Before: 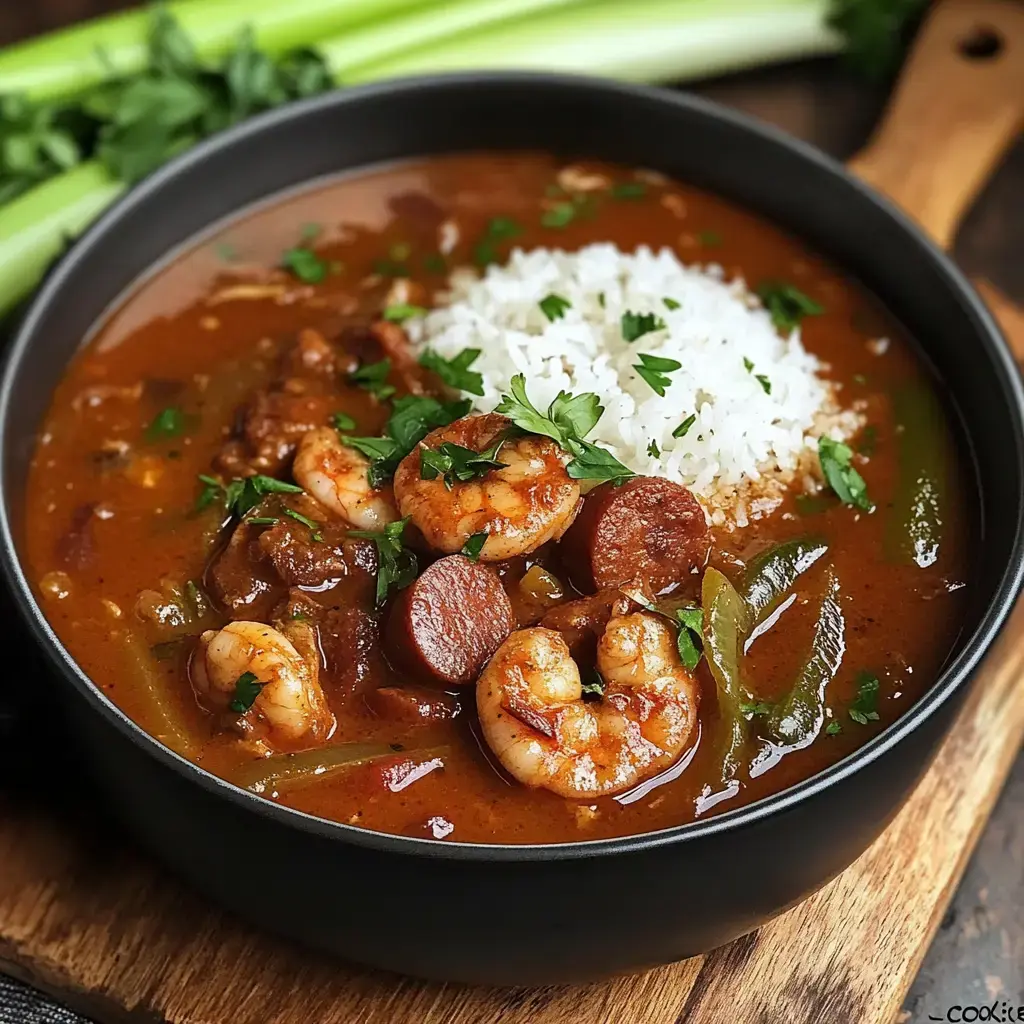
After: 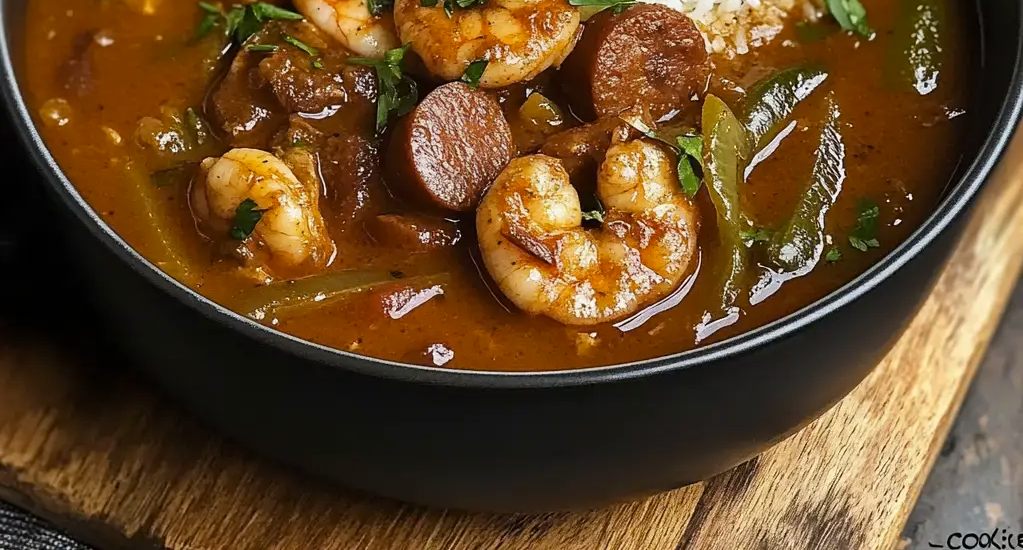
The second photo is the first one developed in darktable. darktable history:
tone equalizer: on, module defaults
color contrast: green-magenta contrast 0.8, blue-yellow contrast 1.1, unbound 0
crop and rotate: top 46.237%
